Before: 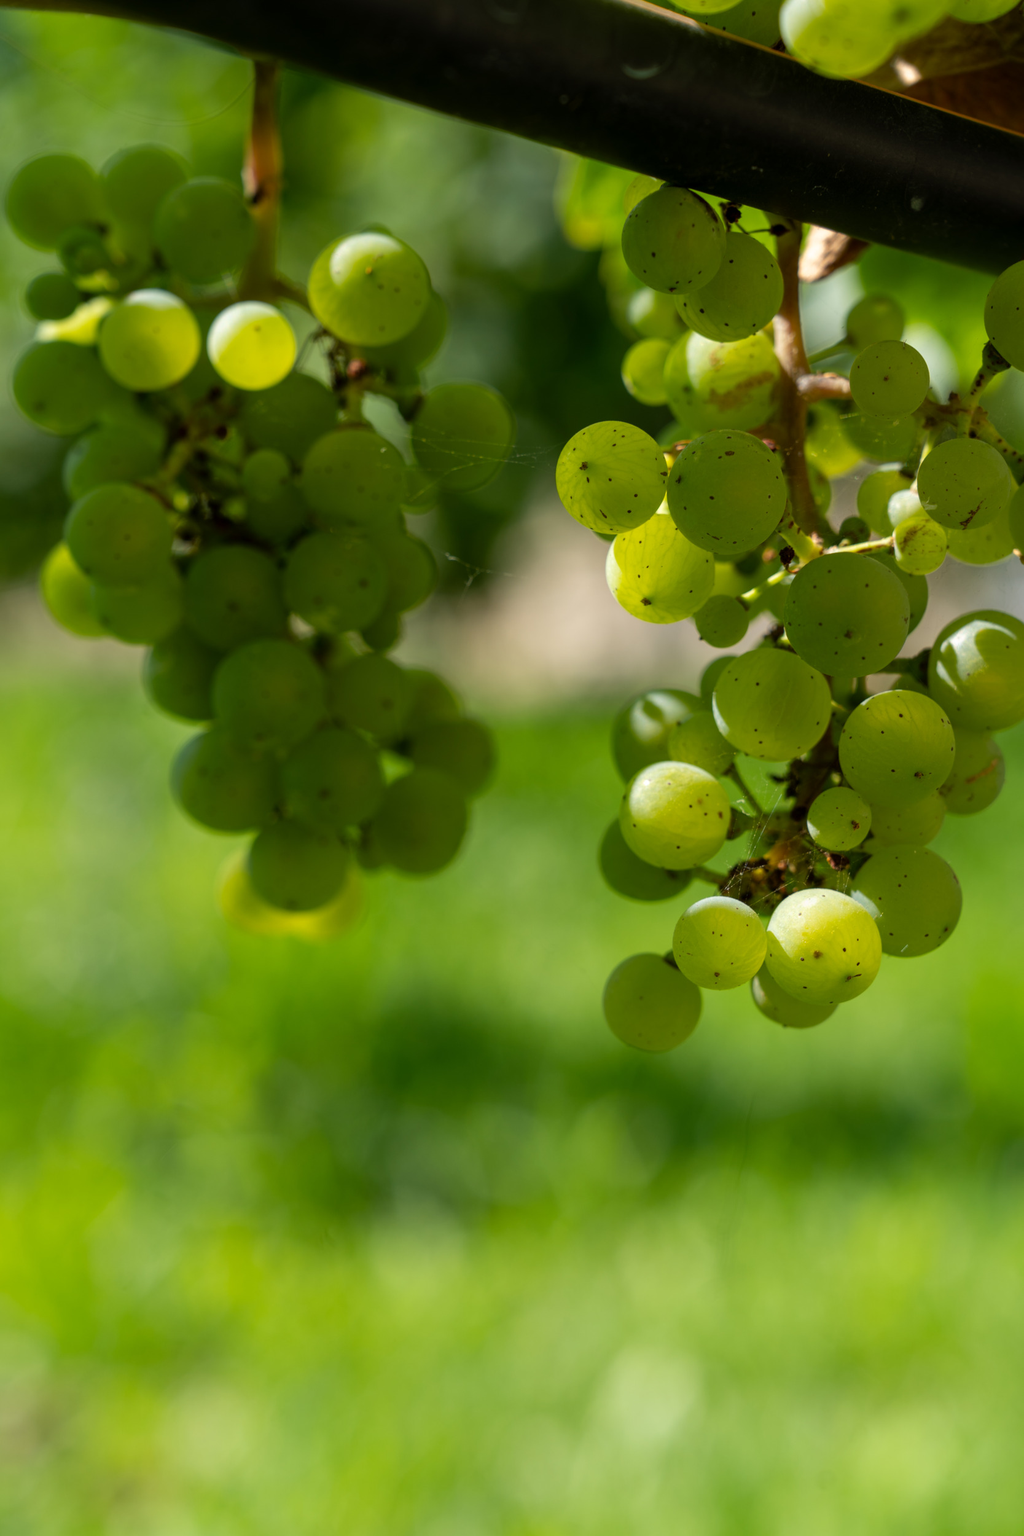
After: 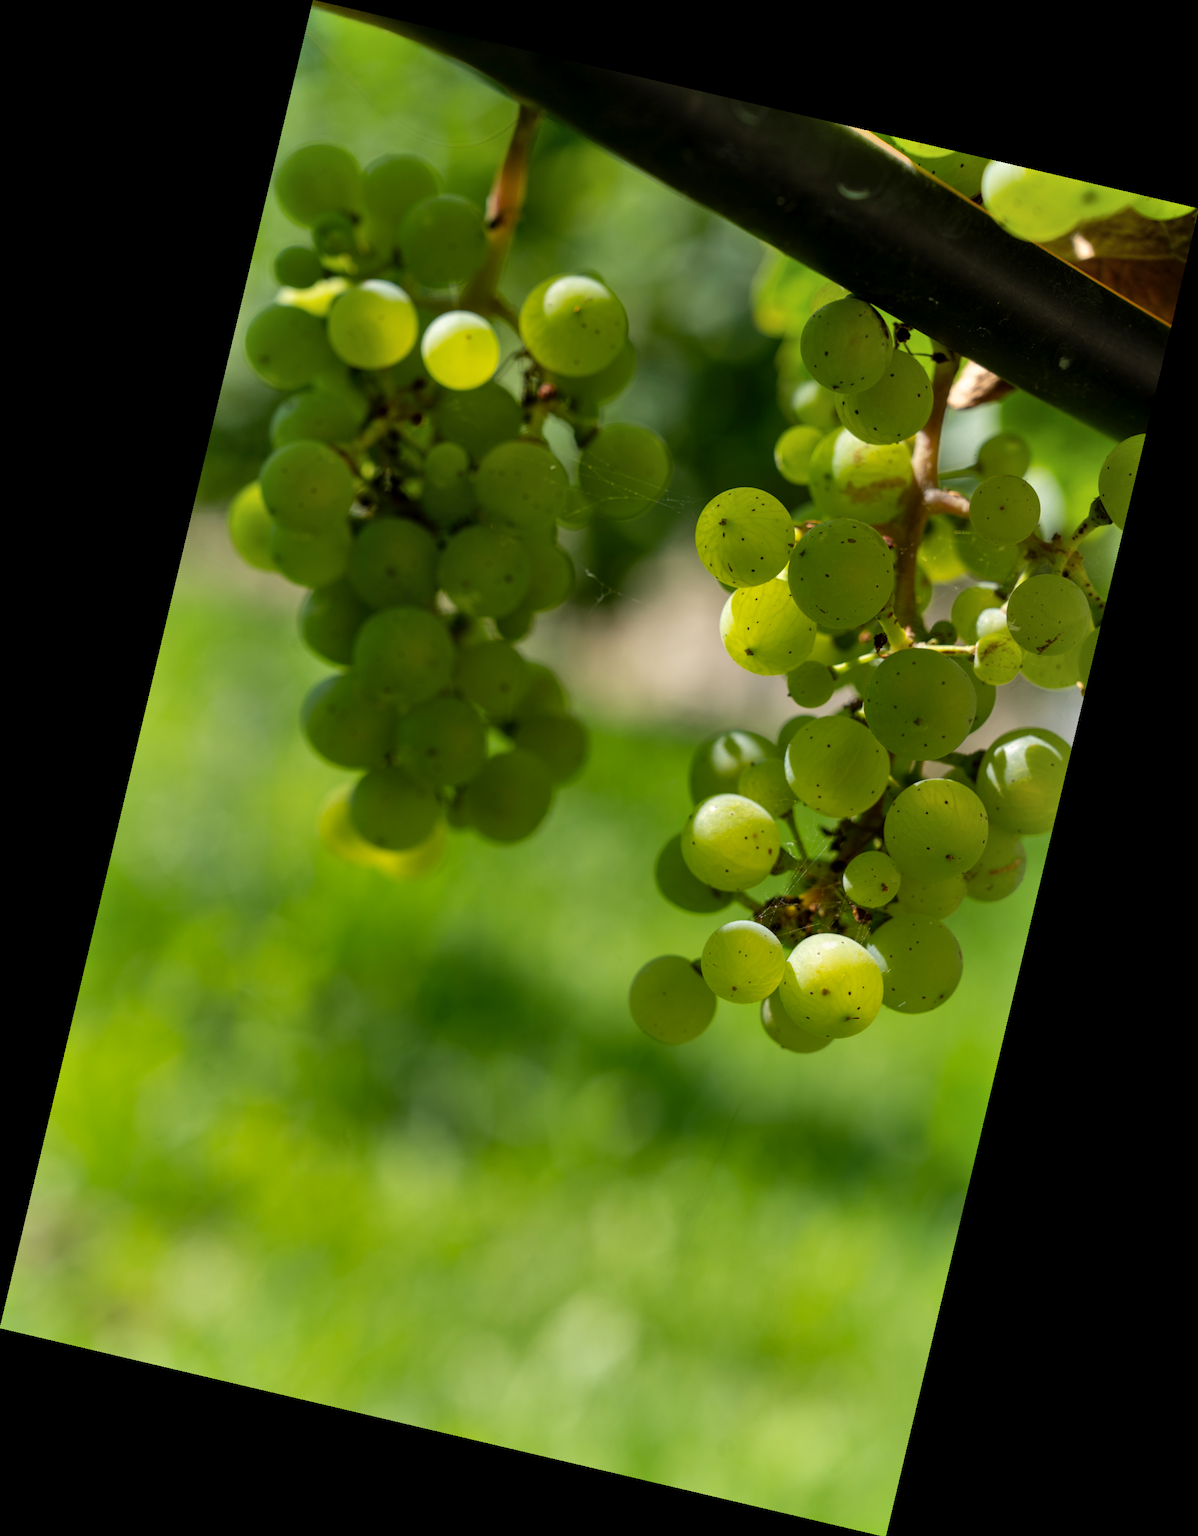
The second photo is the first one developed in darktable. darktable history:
shadows and highlights: radius 118.69, shadows 42.21, highlights -61.56, soften with gaussian
exposure: black level correction 0.001, compensate highlight preservation false
rotate and perspective: rotation 13.27°, automatic cropping off
